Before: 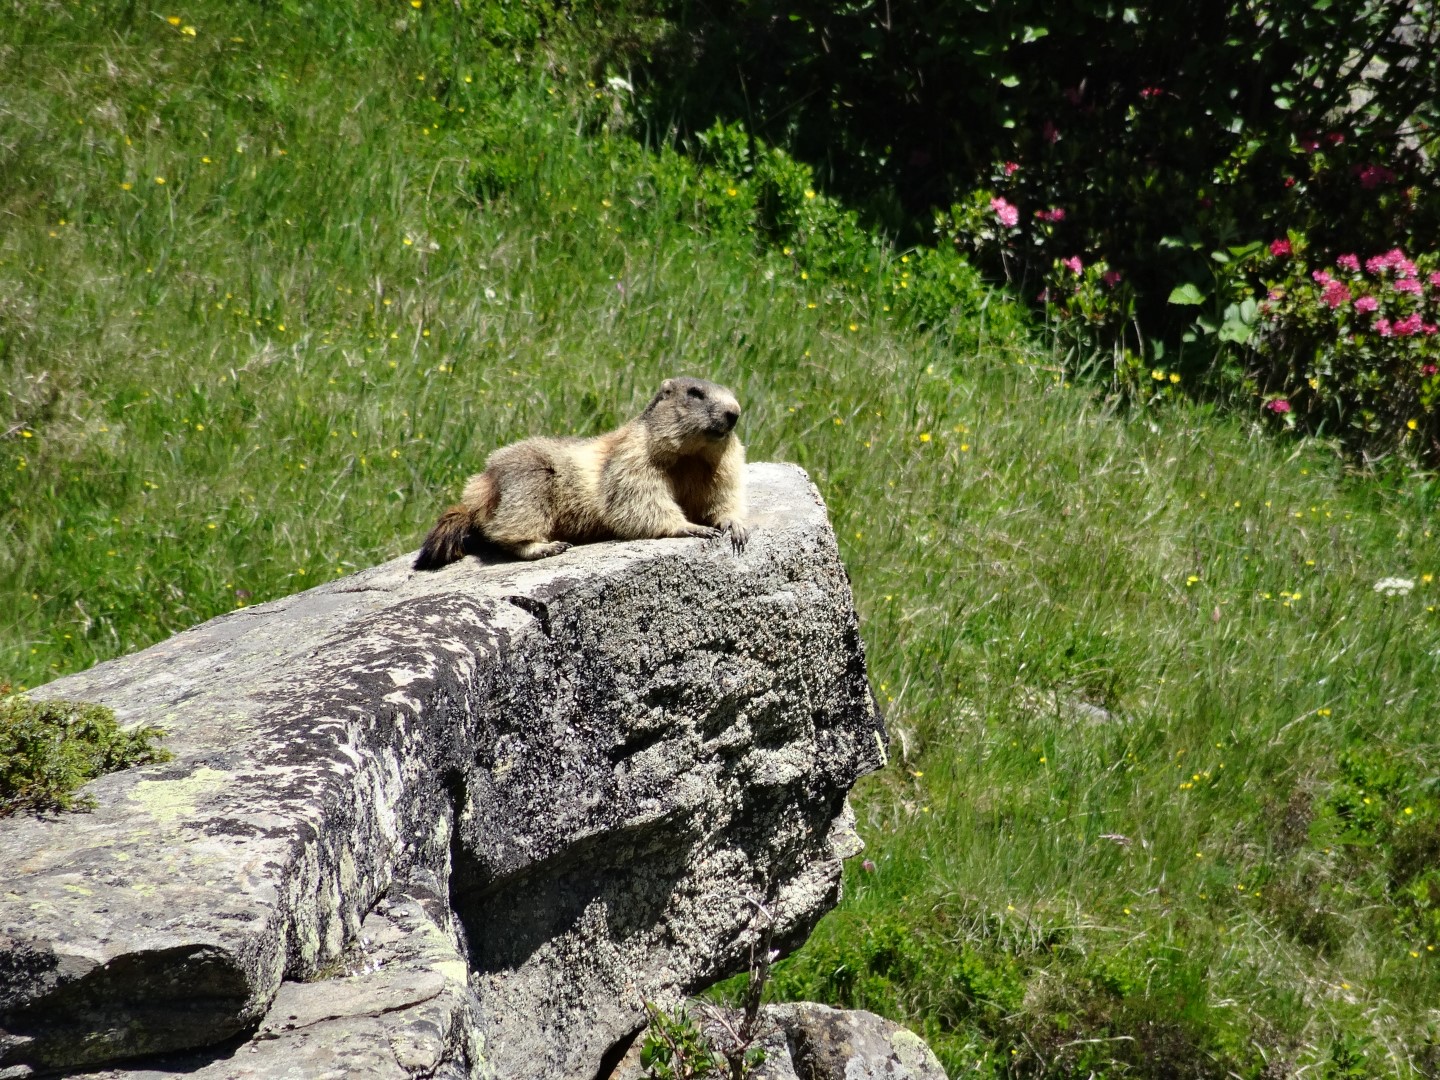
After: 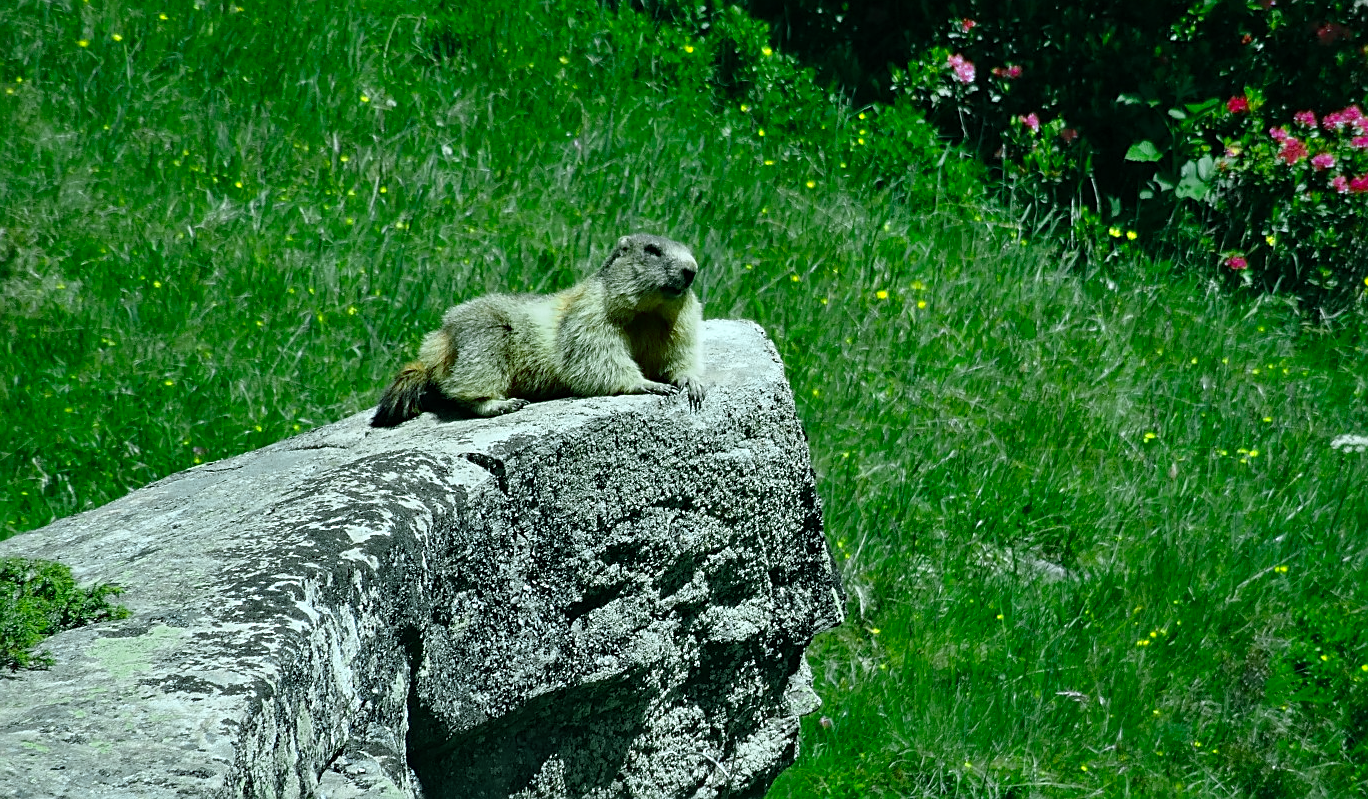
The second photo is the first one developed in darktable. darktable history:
crop and rotate: left 2.991%, top 13.302%, right 1.981%, bottom 12.636%
color zones: curves: ch0 [(0.004, 0.305) (0.261, 0.623) (0.389, 0.399) (0.708, 0.571) (0.947, 0.34)]; ch1 [(0.025, 0.645) (0.229, 0.584) (0.326, 0.551) (0.484, 0.262) (0.757, 0.643)]
color balance rgb: shadows lift › chroma 11.71%, shadows lift › hue 133.46°, power › chroma 2.15%, power › hue 166.83°, highlights gain › chroma 4%, highlights gain › hue 200.2°, perceptual saturation grading › global saturation 18.05%
sharpen: on, module defaults
